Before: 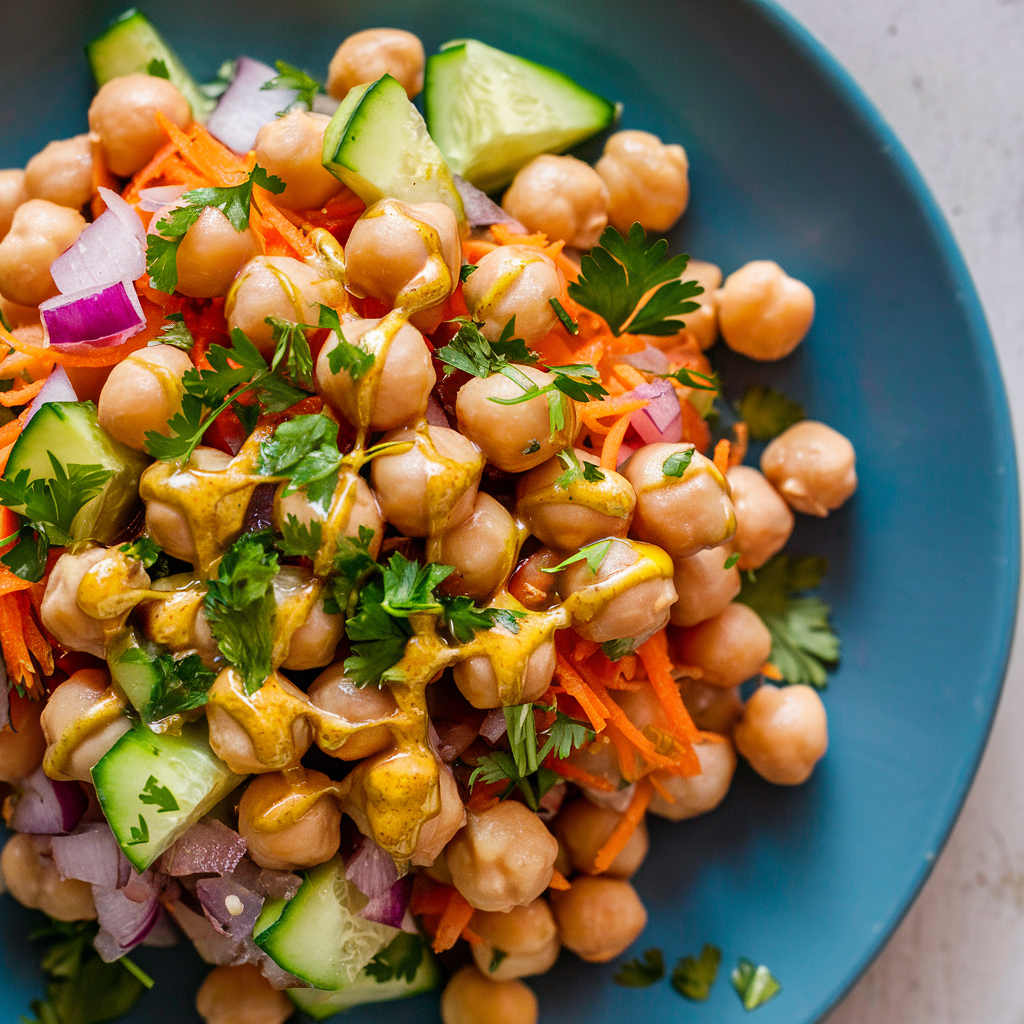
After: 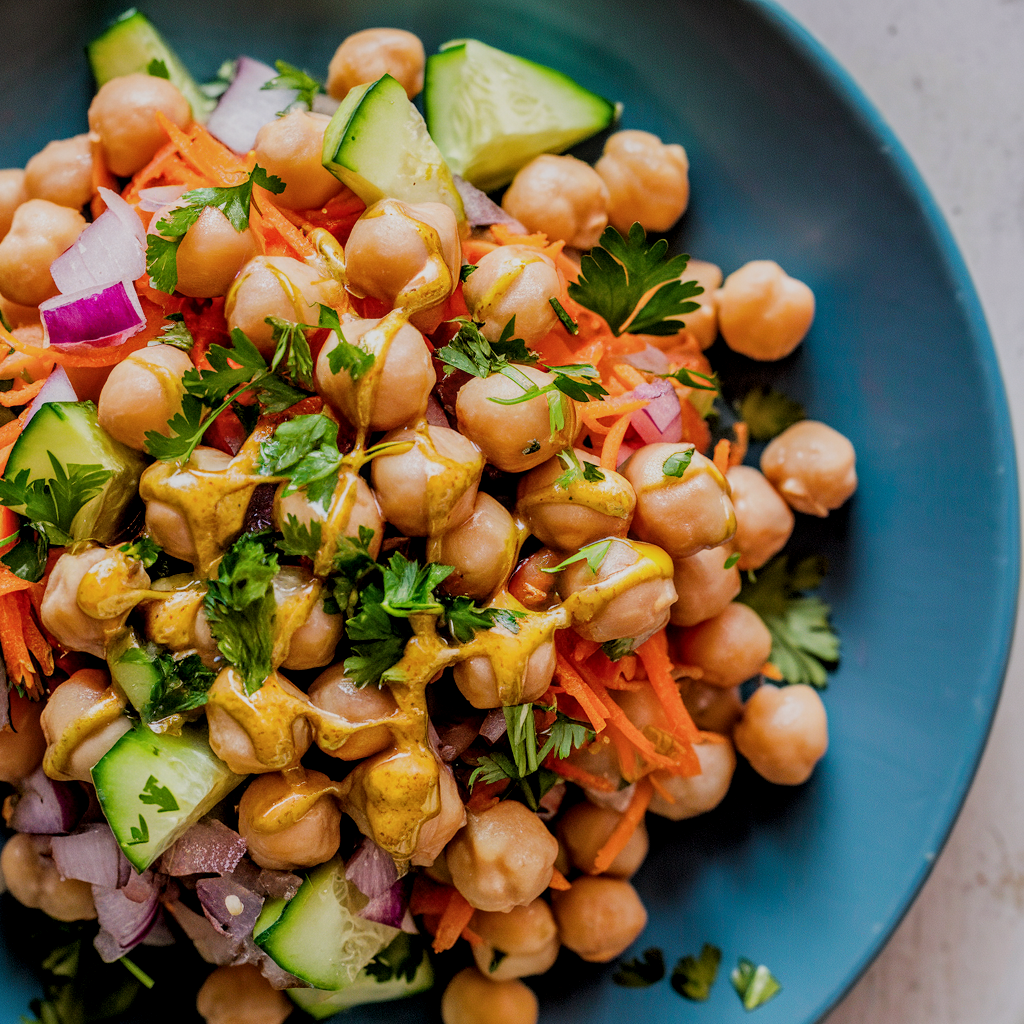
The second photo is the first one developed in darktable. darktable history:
filmic rgb: black relative exposure -5 EV, hardness 2.88, contrast 1.1, highlights saturation mix -20%
color balance rgb: contrast -10%
local contrast: on, module defaults
